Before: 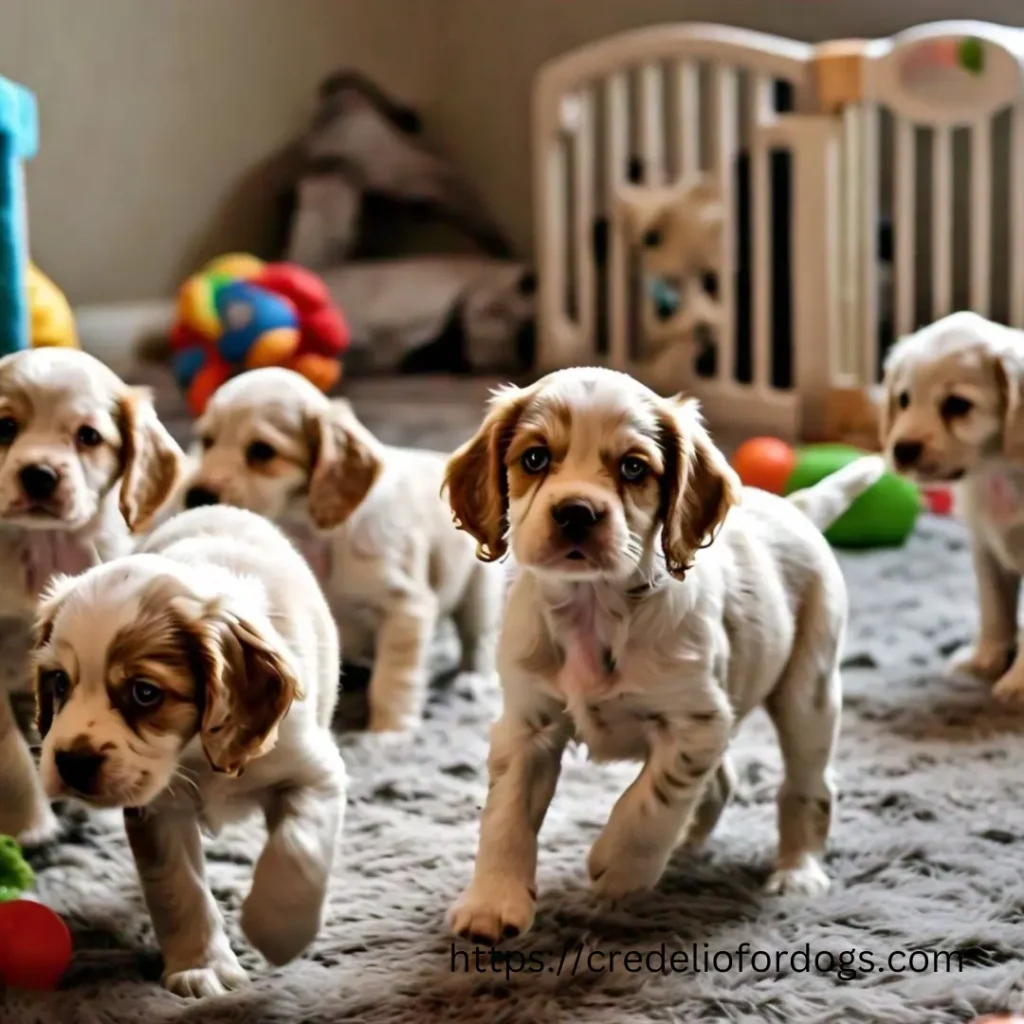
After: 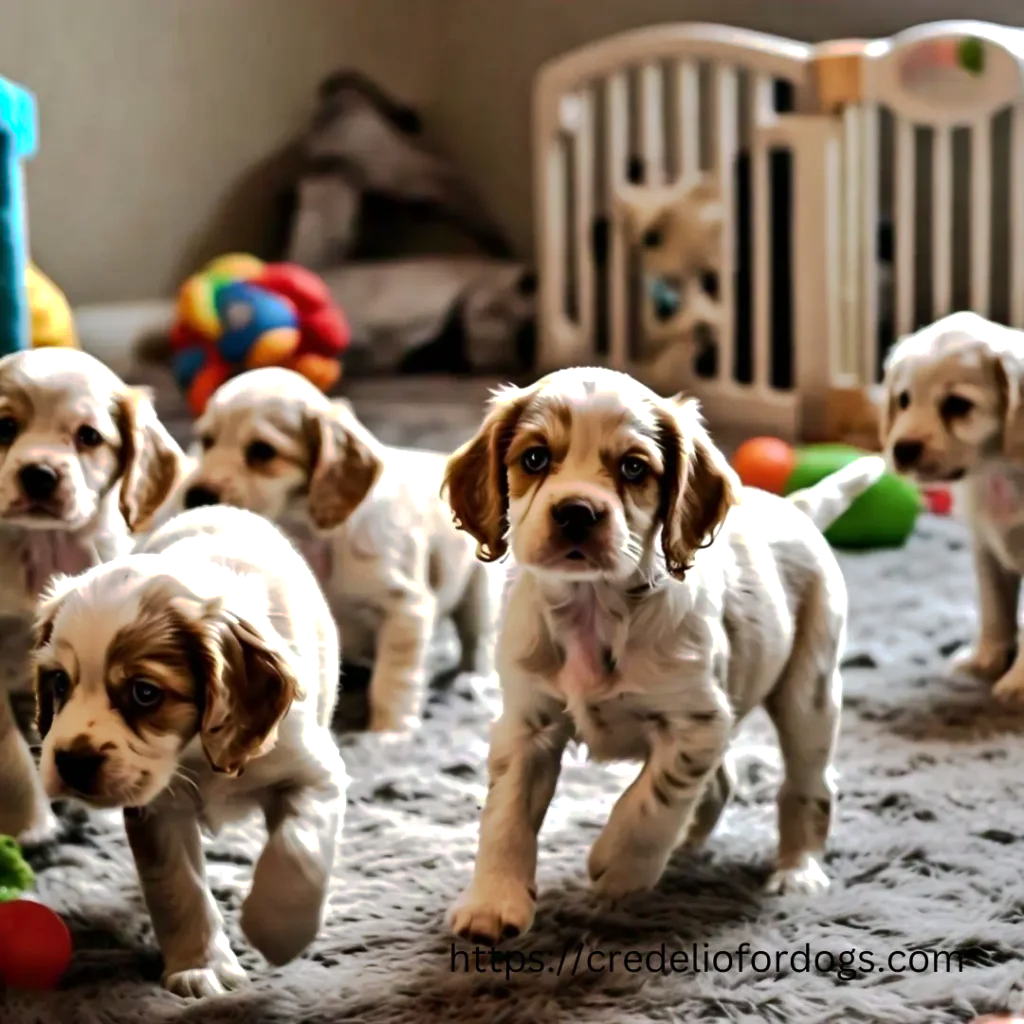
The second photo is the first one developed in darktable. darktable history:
tone equalizer: -8 EV -0.417 EV, -7 EV -0.389 EV, -6 EV -0.333 EV, -5 EV -0.222 EV, -3 EV 0.222 EV, -2 EV 0.333 EV, -1 EV 0.389 EV, +0 EV 0.417 EV, edges refinement/feathering 500, mask exposure compensation -1.57 EV, preserve details no
tone curve: curves: ch0 [(0, 0) (0.003, 0.003) (0.011, 0.011) (0.025, 0.025) (0.044, 0.044) (0.069, 0.068) (0.1, 0.098) (0.136, 0.134) (0.177, 0.175) (0.224, 0.221) (0.277, 0.273) (0.335, 0.33) (0.399, 0.393) (0.468, 0.461) (0.543, 0.534) (0.623, 0.614) (0.709, 0.69) (0.801, 0.752) (0.898, 0.835) (1, 1)], preserve colors none
